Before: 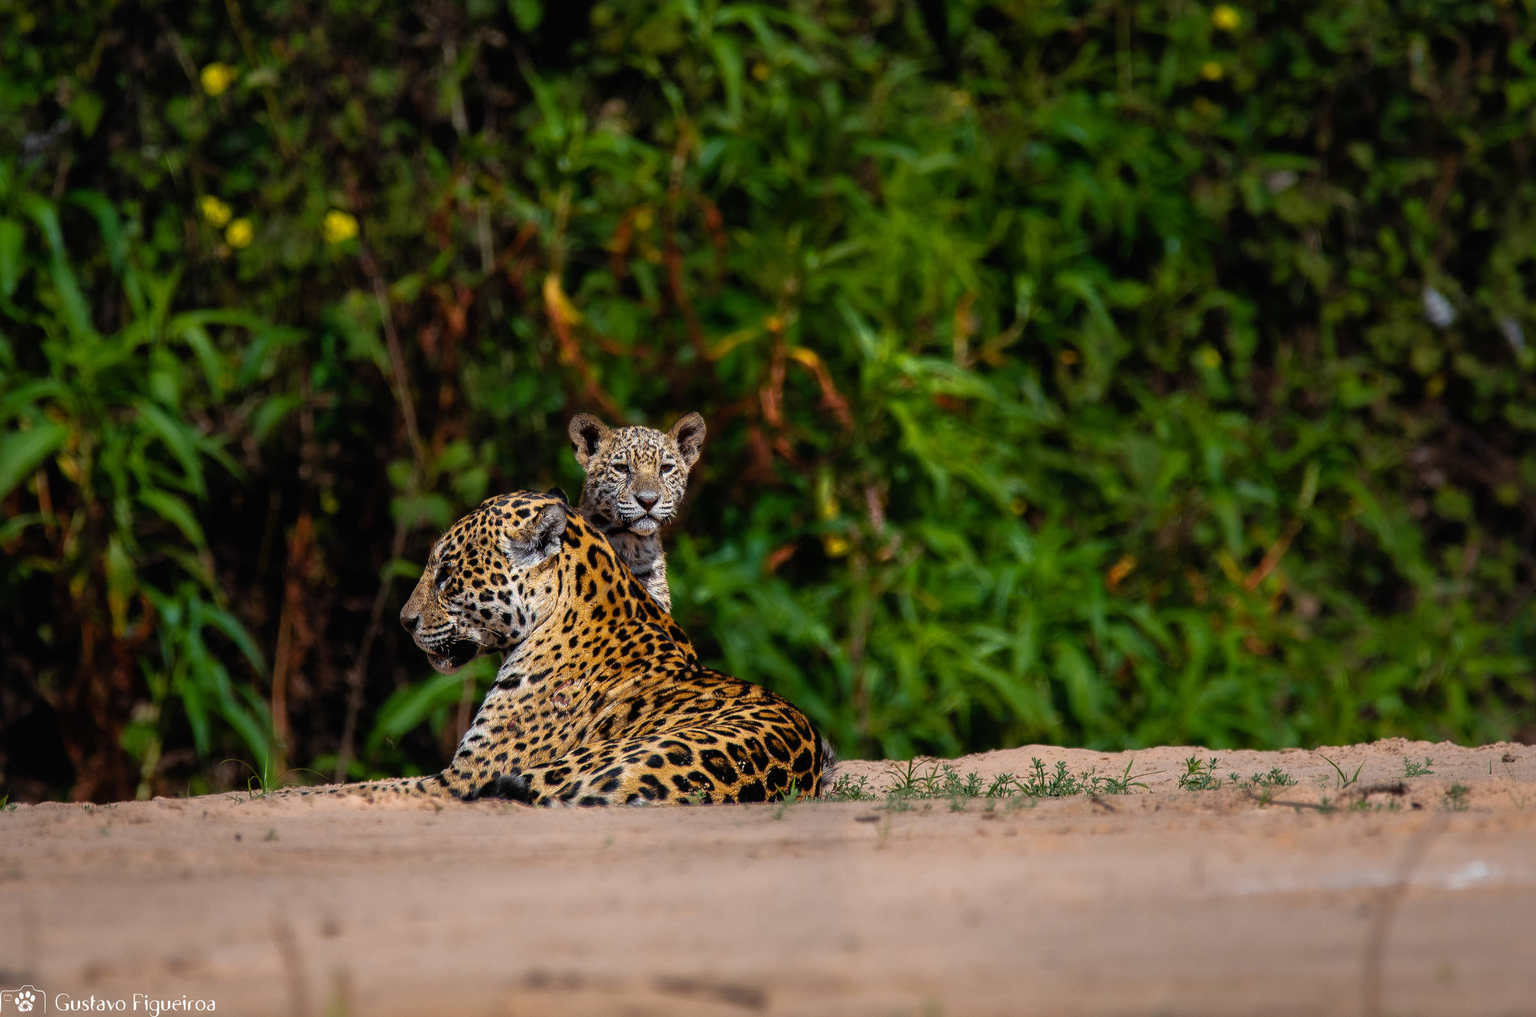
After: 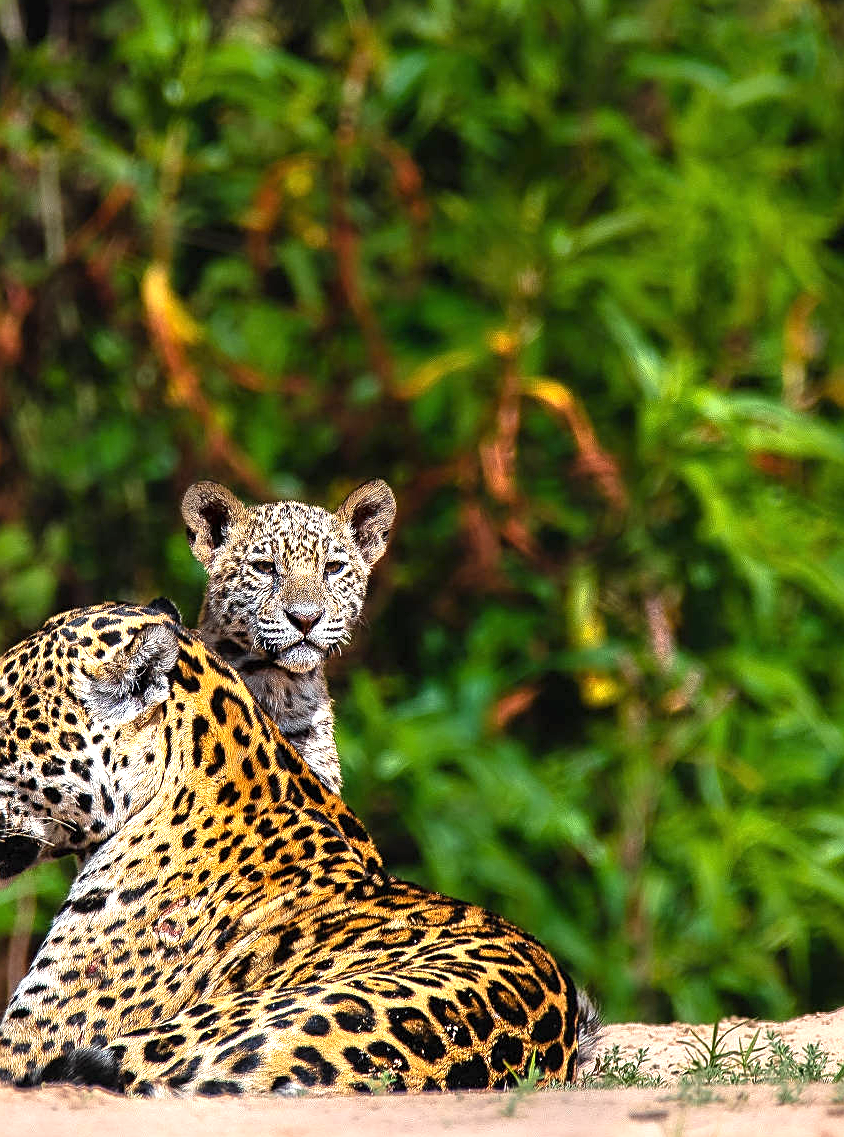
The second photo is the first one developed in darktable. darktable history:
exposure: black level correction 0, exposure 1.169 EV, compensate highlight preservation false
crop and rotate: left 29.467%, top 10.364%, right 35.362%, bottom 18.077%
sharpen: on, module defaults
